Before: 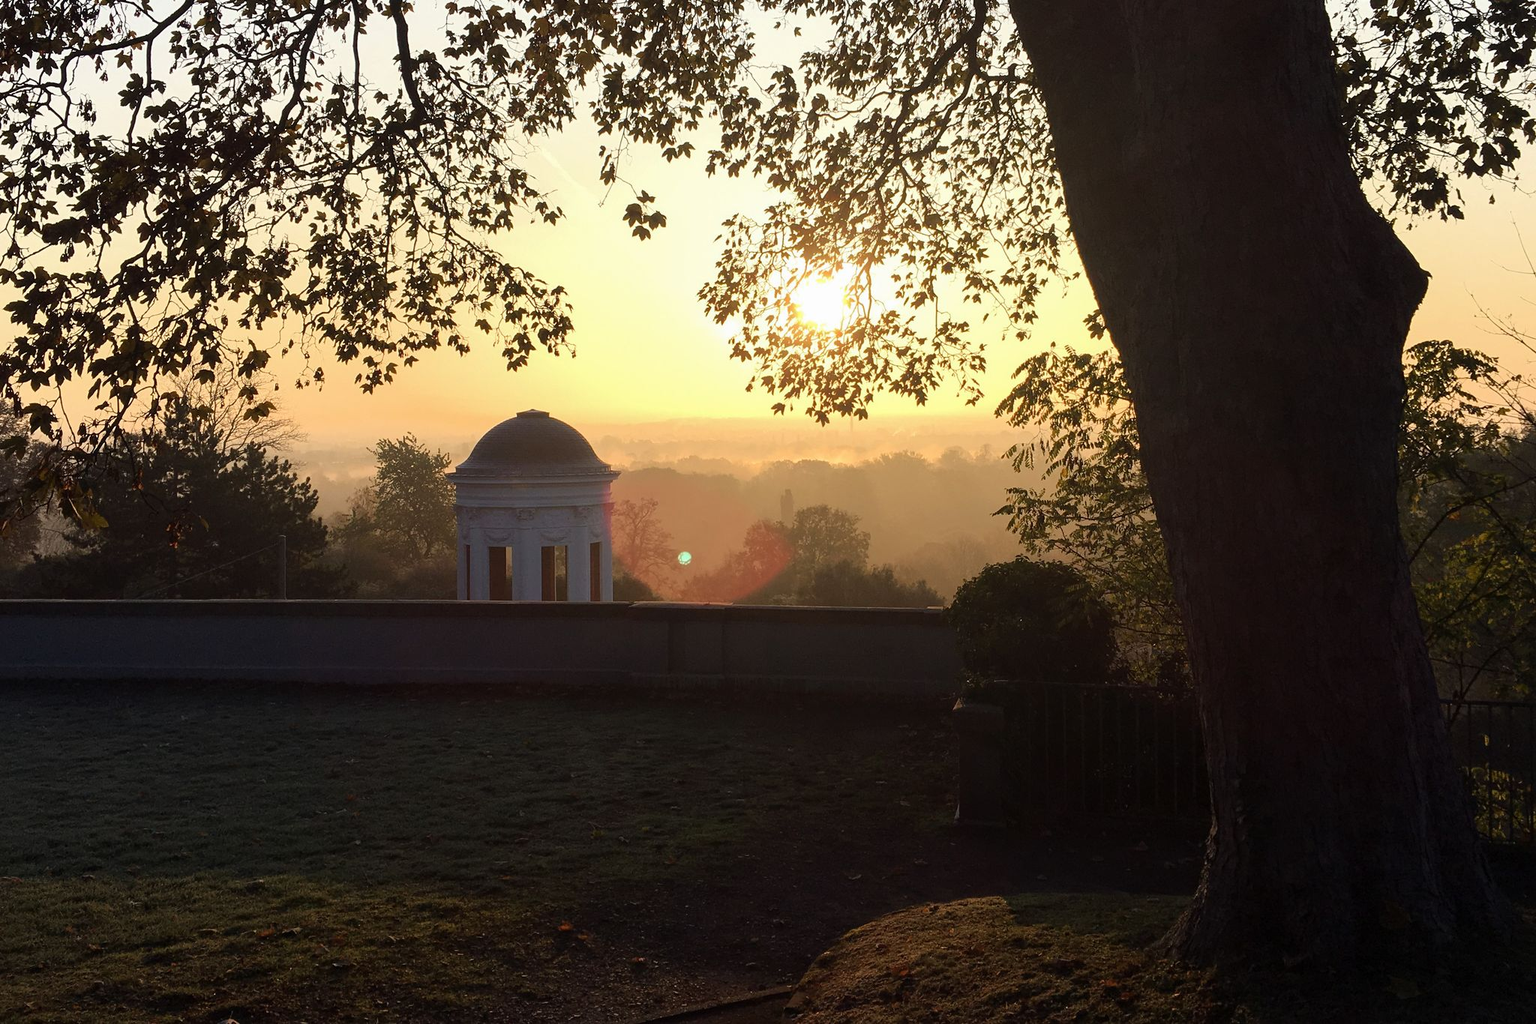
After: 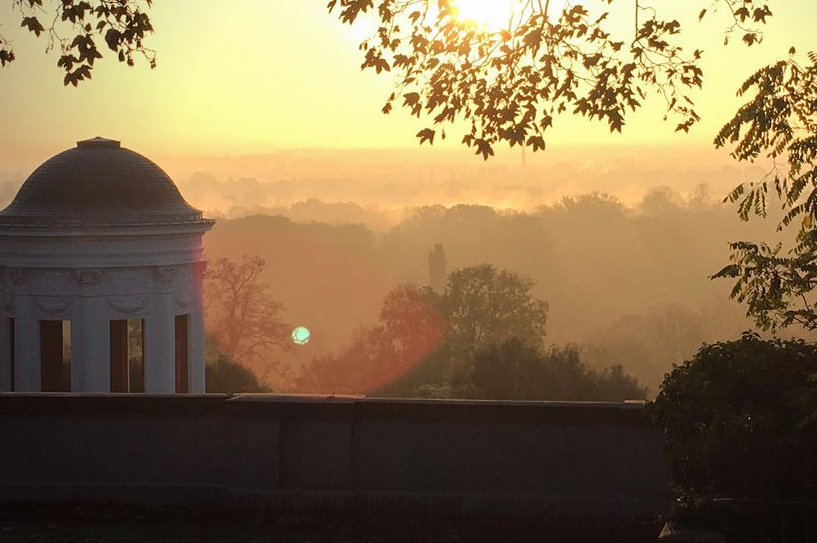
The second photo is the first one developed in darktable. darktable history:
vignetting: brightness -0.436, saturation -0.204, center (0.219, -0.241)
crop: left 29.888%, top 29.957%, right 30.188%, bottom 30.29%
tone equalizer: on, module defaults
